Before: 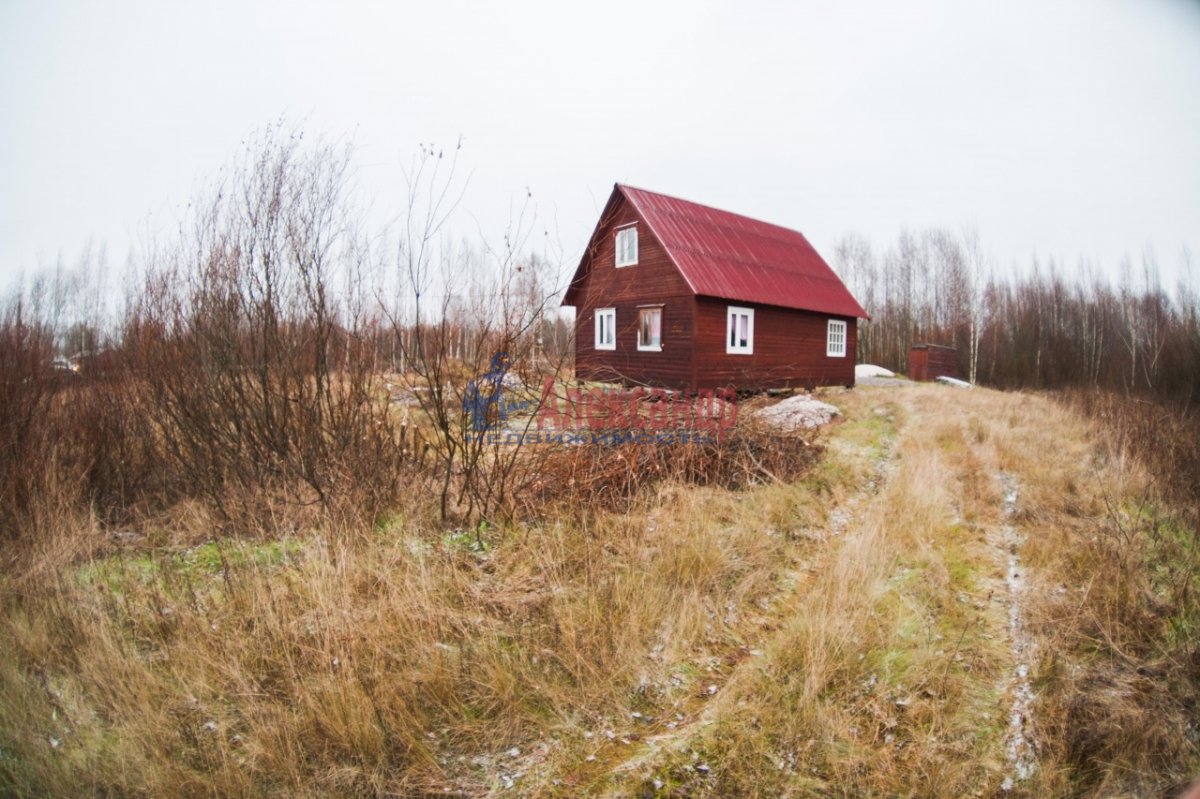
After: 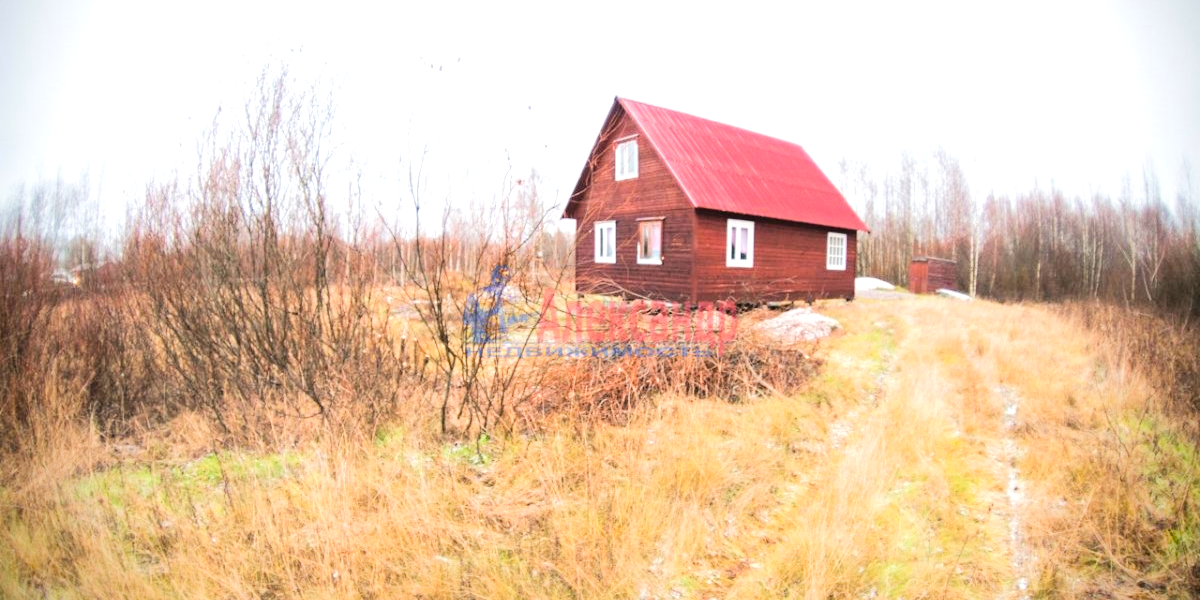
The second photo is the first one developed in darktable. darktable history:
tone equalizer: -7 EV 0.164 EV, -6 EV 0.571 EV, -5 EV 1.12 EV, -4 EV 1.31 EV, -3 EV 1.16 EV, -2 EV 0.6 EV, -1 EV 0.15 EV, edges refinement/feathering 500, mask exposure compensation -1.57 EV, preserve details no
exposure: black level correction 0, exposure 0.498 EV, compensate highlight preservation false
vignetting: fall-off radius 45.04%, saturation 0.387, unbound false
crop: top 11.013%, bottom 13.892%
levels: levels [0, 0.499, 1]
